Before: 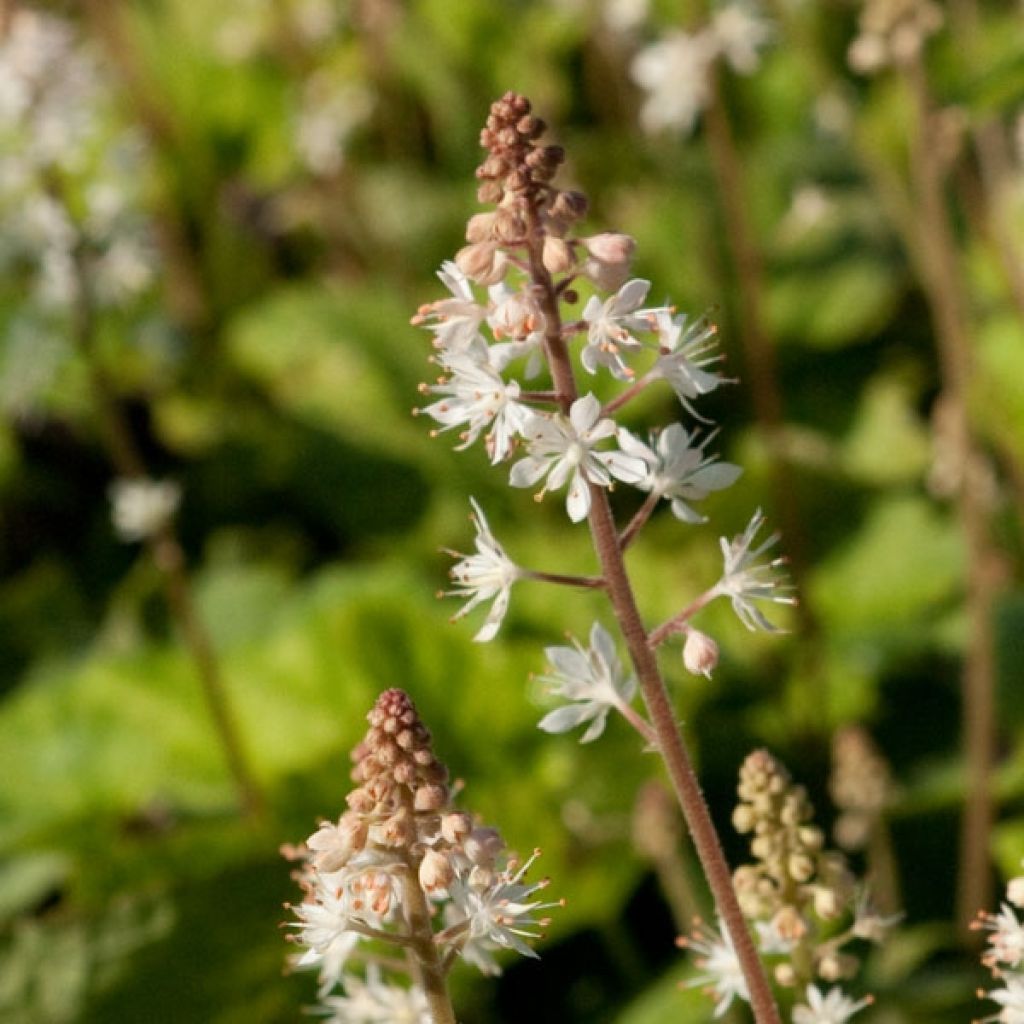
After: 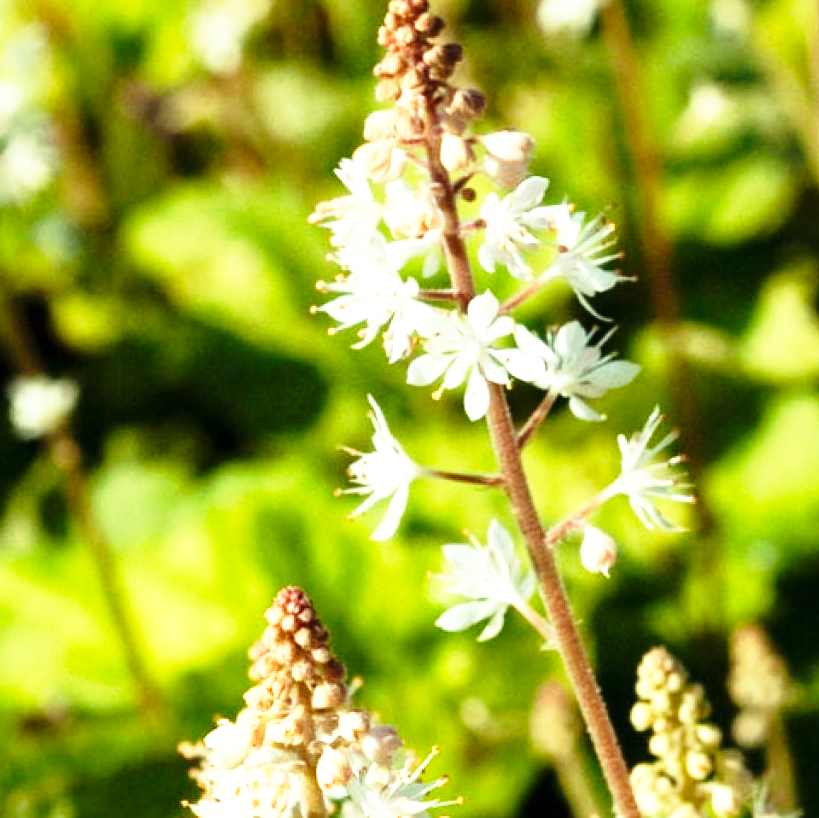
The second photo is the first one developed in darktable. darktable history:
crop and rotate: left 10.053%, top 9.979%, right 9.931%, bottom 10.048%
color balance rgb: highlights gain › luminance 15.389%, highlights gain › chroma 7.056%, highlights gain › hue 127.64°, perceptual saturation grading › global saturation -2.577%, perceptual brilliance grading › global brilliance 12.256%
base curve: curves: ch0 [(0, 0) (0.026, 0.03) (0.109, 0.232) (0.351, 0.748) (0.669, 0.968) (1, 1)], preserve colors none
